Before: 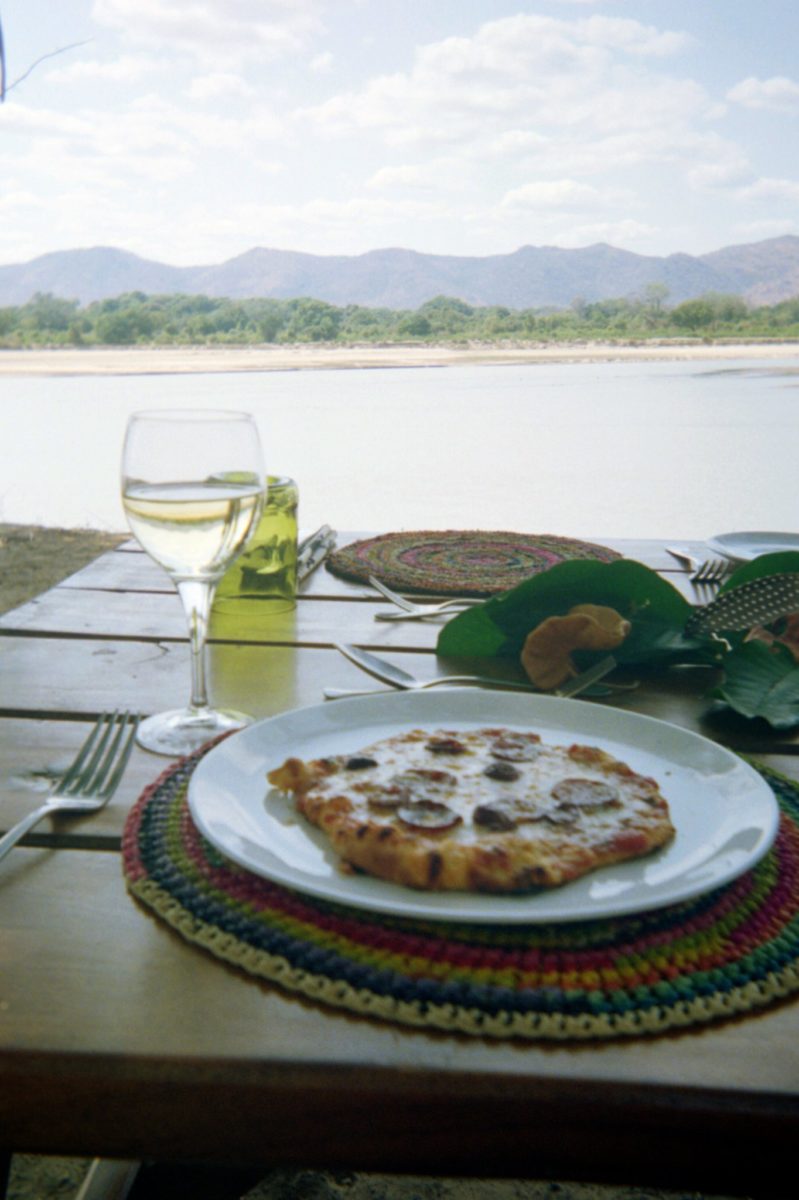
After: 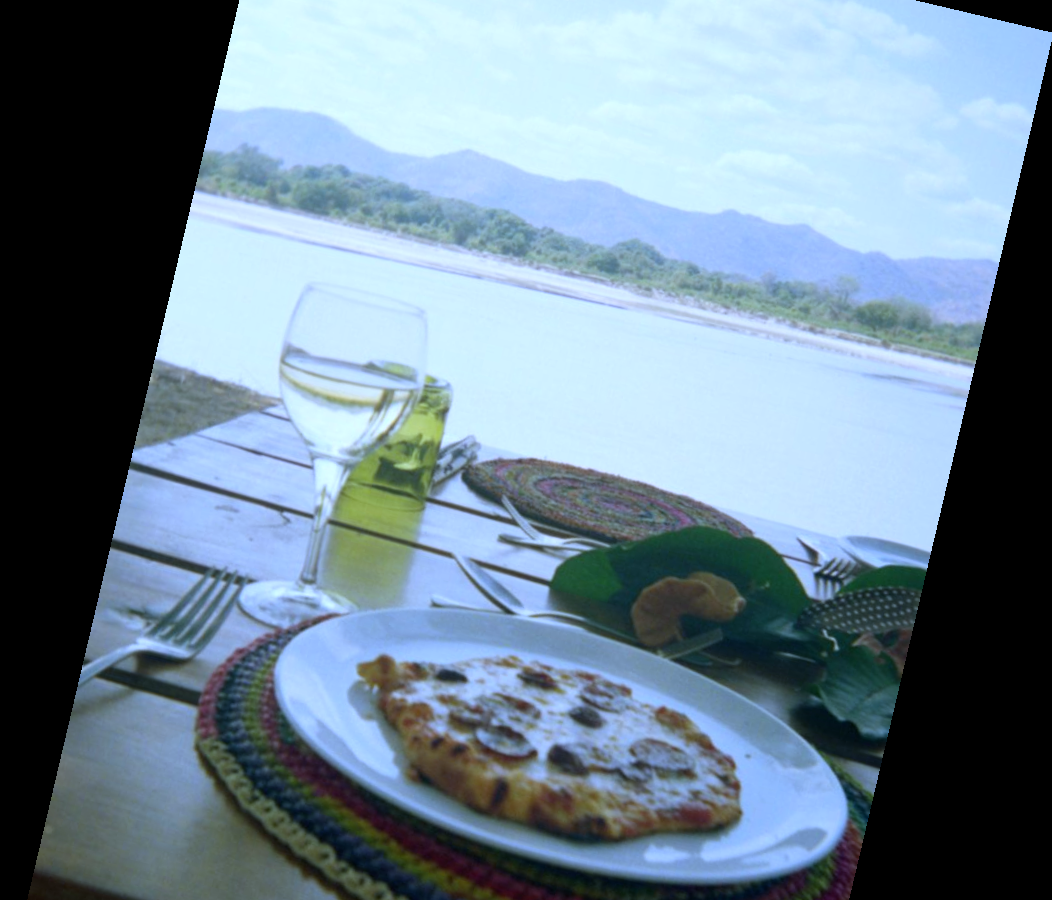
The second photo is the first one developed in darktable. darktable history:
rotate and perspective: rotation 13.27°, automatic cropping off
white balance: red 0.871, blue 1.249
crop: top 11.166%, bottom 22.168%
